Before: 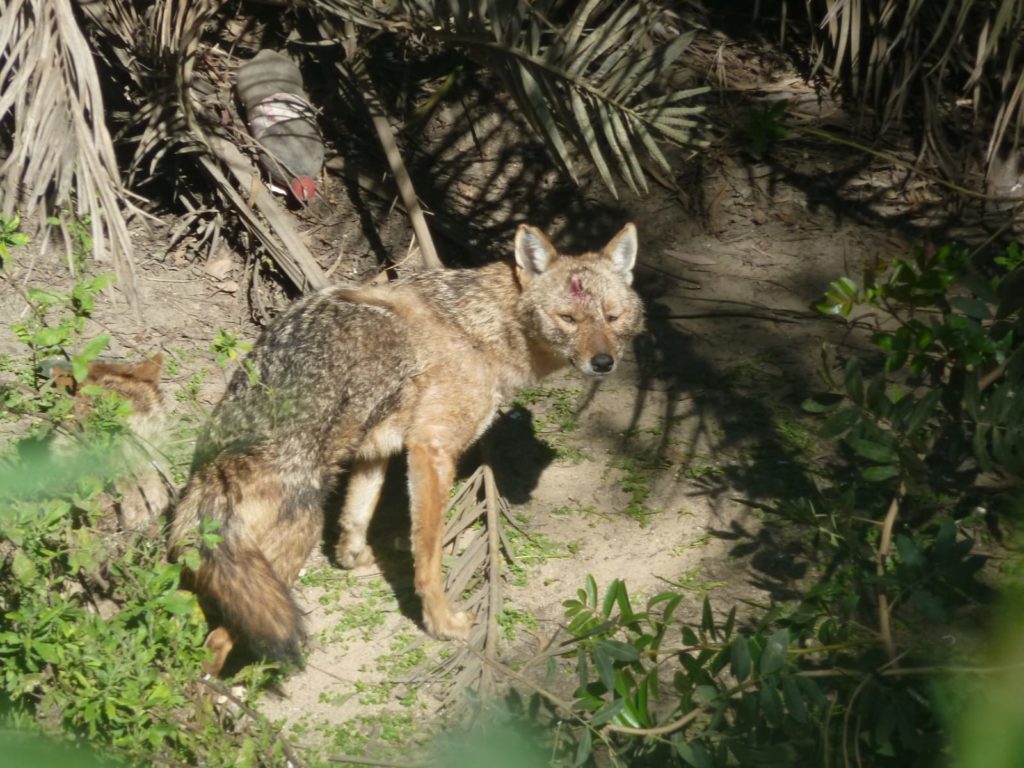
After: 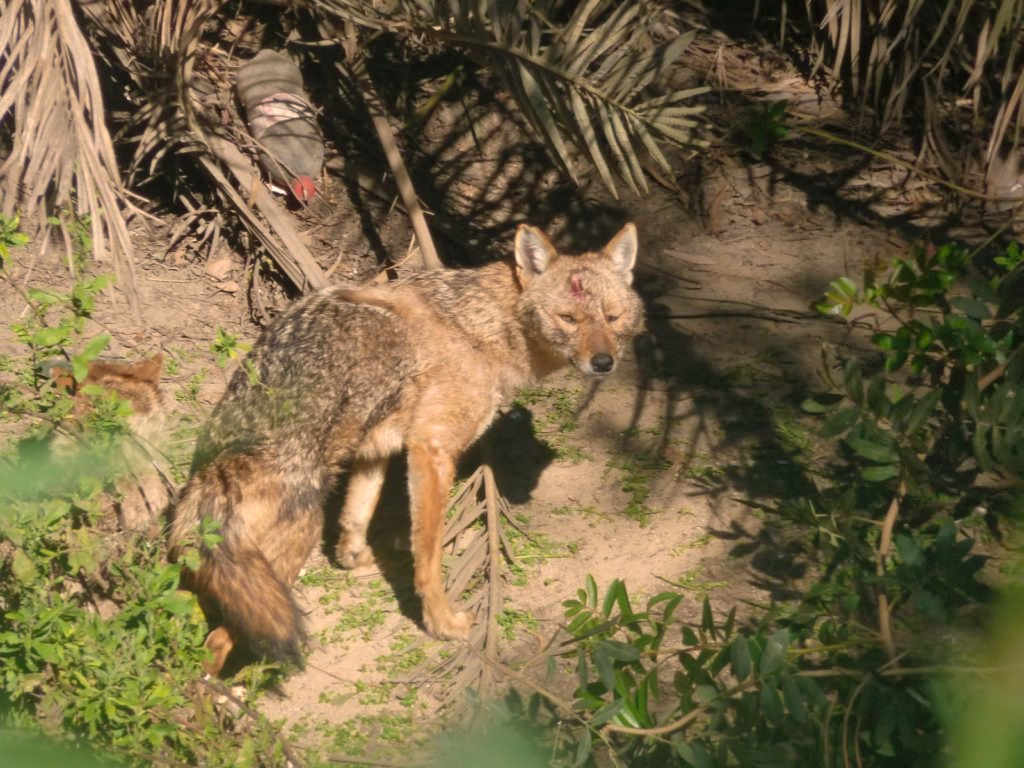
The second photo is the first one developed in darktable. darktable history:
shadows and highlights: on, module defaults
white balance: red 1.127, blue 0.943
